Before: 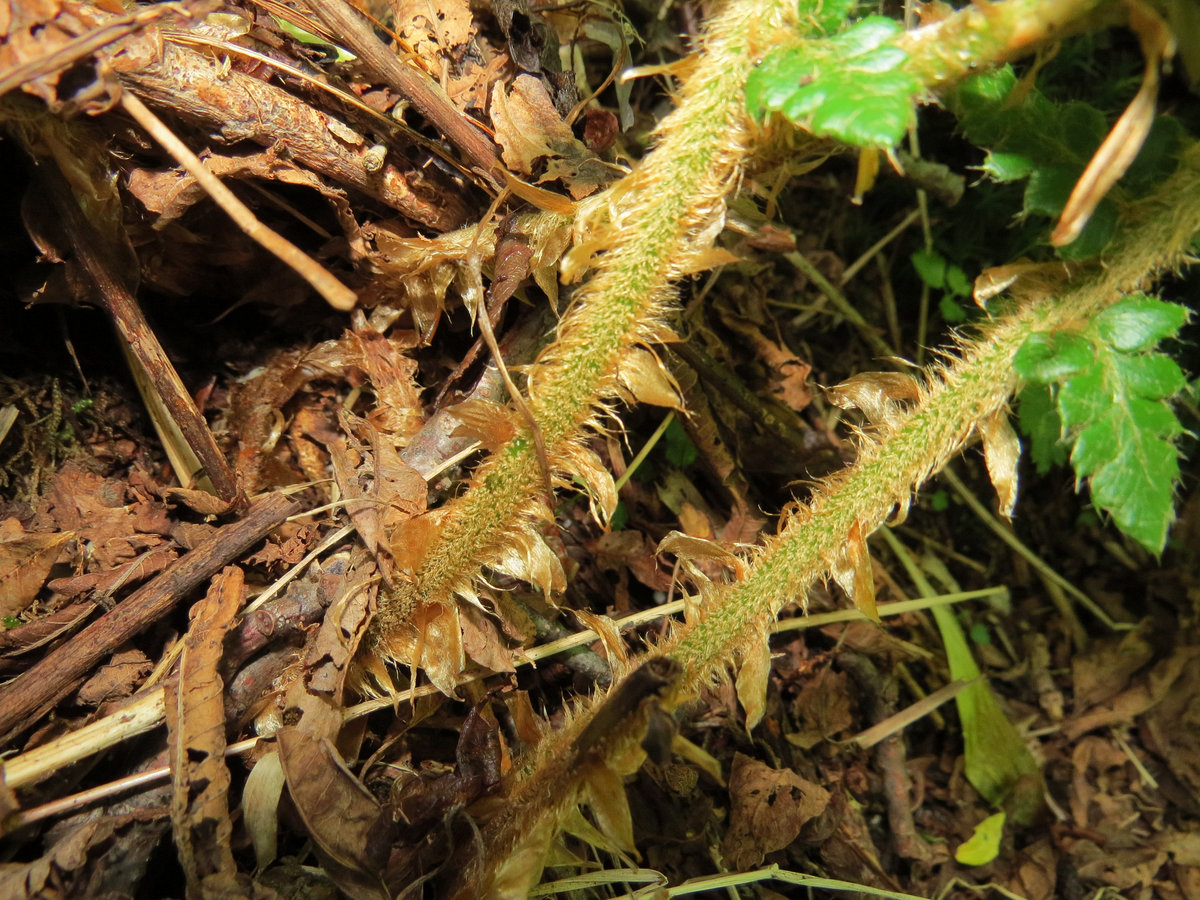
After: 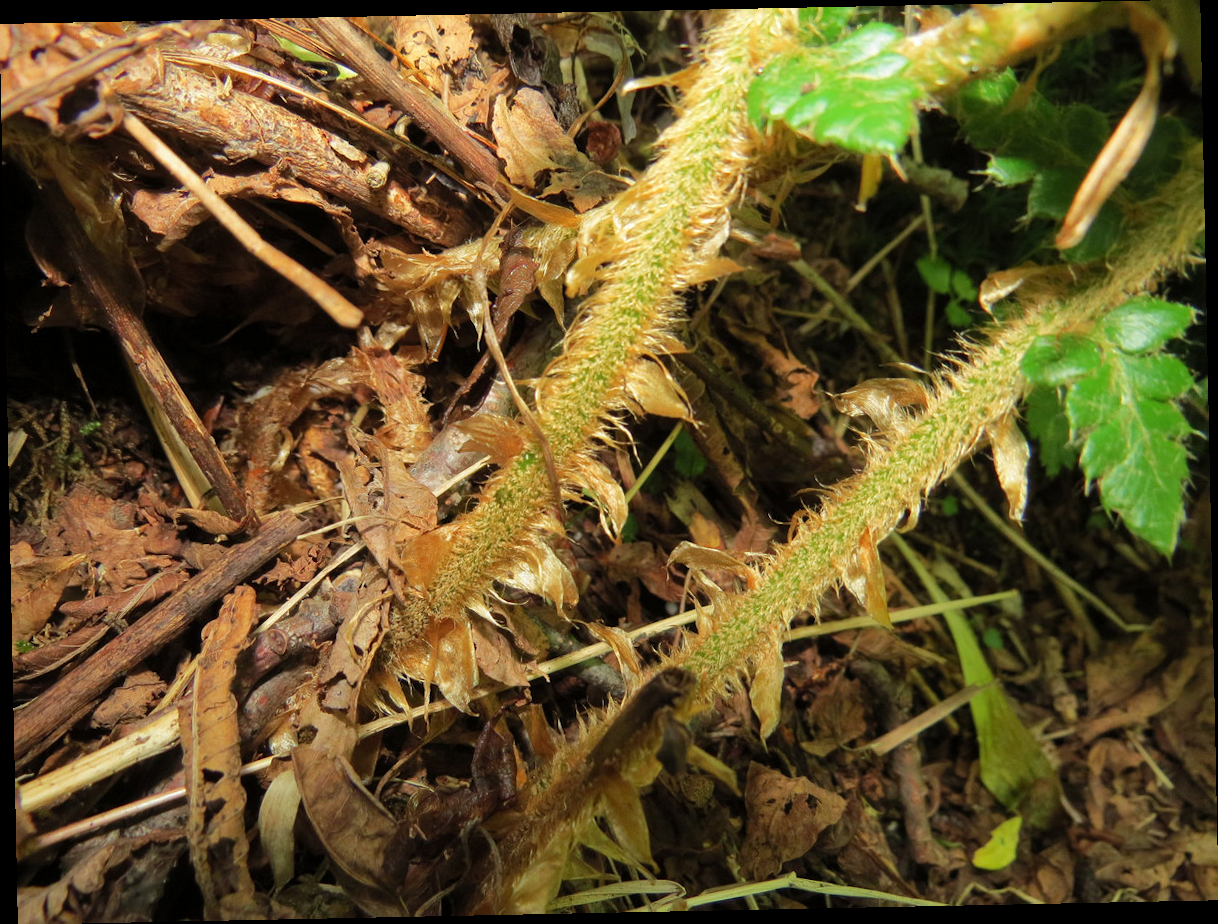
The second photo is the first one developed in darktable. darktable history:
white balance: red 1, blue 1
rotate and perspective: rotation -1.17°, automatic cropping off
